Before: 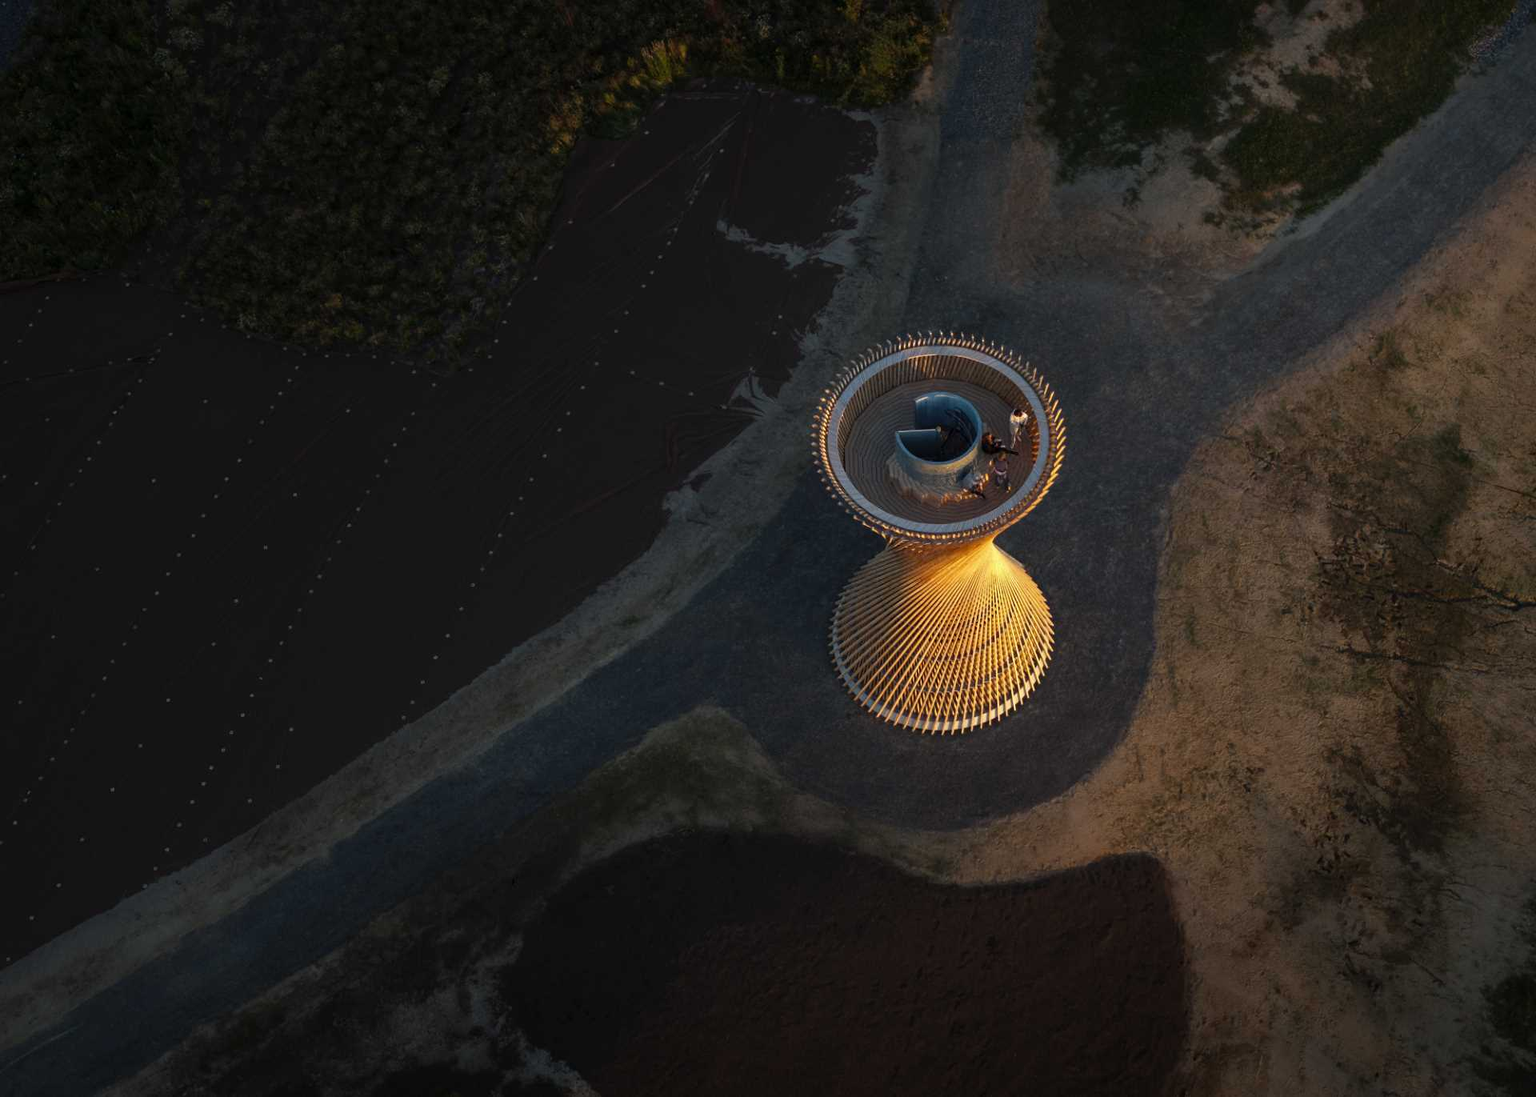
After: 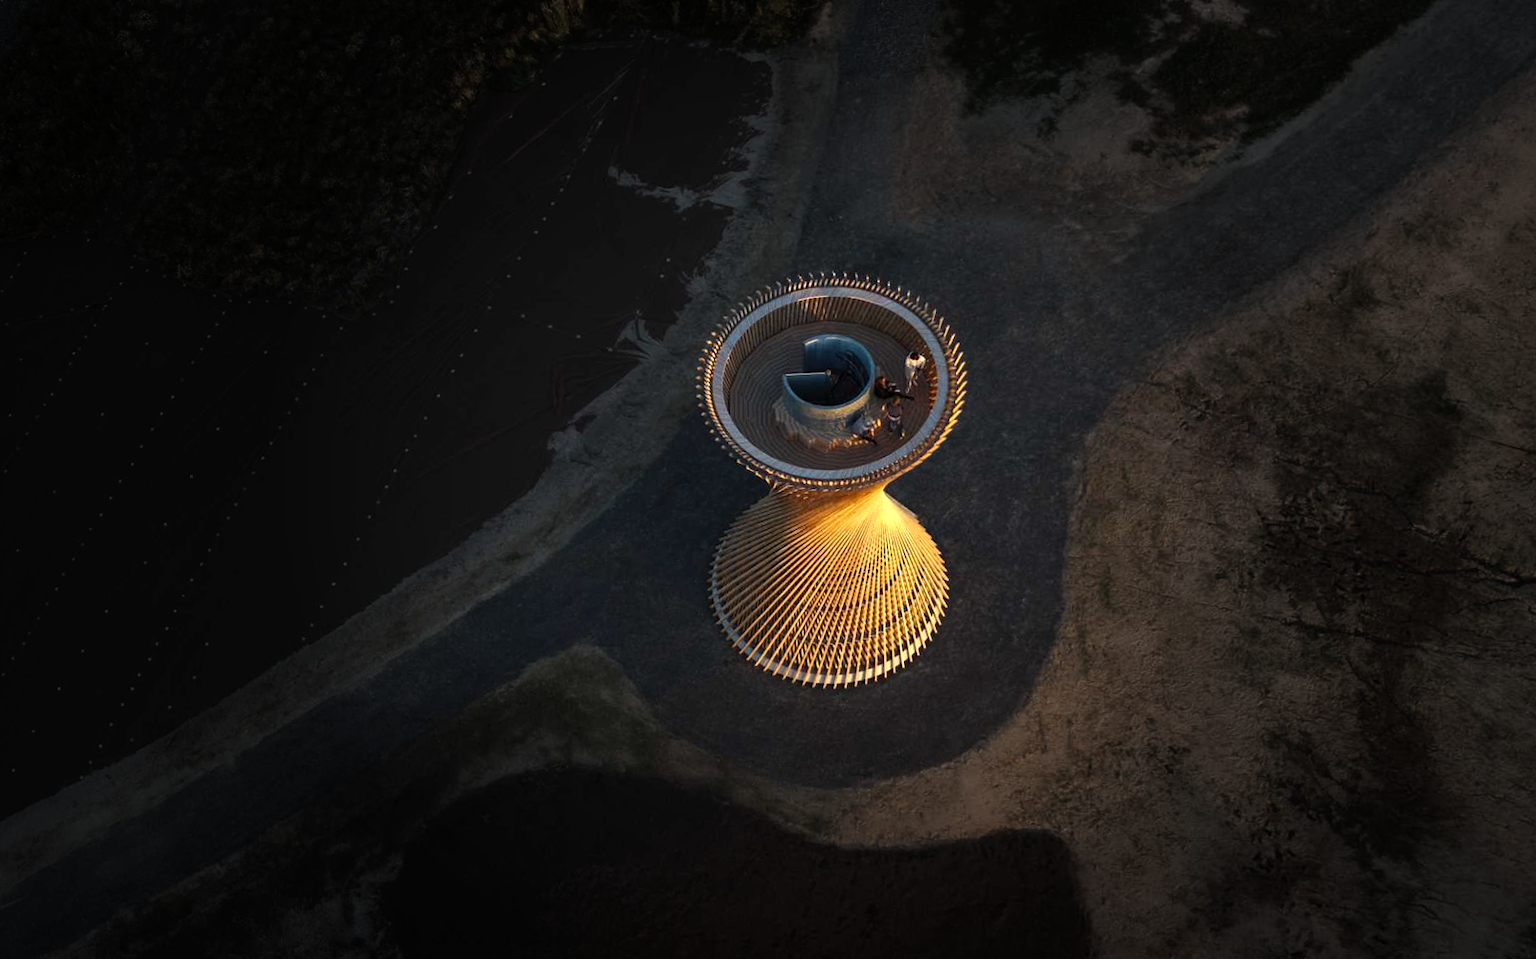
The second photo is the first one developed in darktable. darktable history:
tone equalizer: -8 EV -0.417 EV, -7 EV -0.389 EV, -6 EV -0.333 EV, -5 EV -0.222 EV, -3 EV 0.222 EV, -2 EV 0.333 EV, -1 EV 0.389 EV, +0 EV 0.417 EV, edges refinement/feathering 500, mask exposure compensation -1.57 EV, preserve details no
vignetting: fall-off start 31.28%, fall-off radius 34.64%, brightness -0.575
rotate and perspective: rotation 1.69°, lens shift (vertical) -0.023, lens shift (horizontal) -0.291, crop left 0.025, crop right 0.988, crop top 0.092, crop bottom 0.842
